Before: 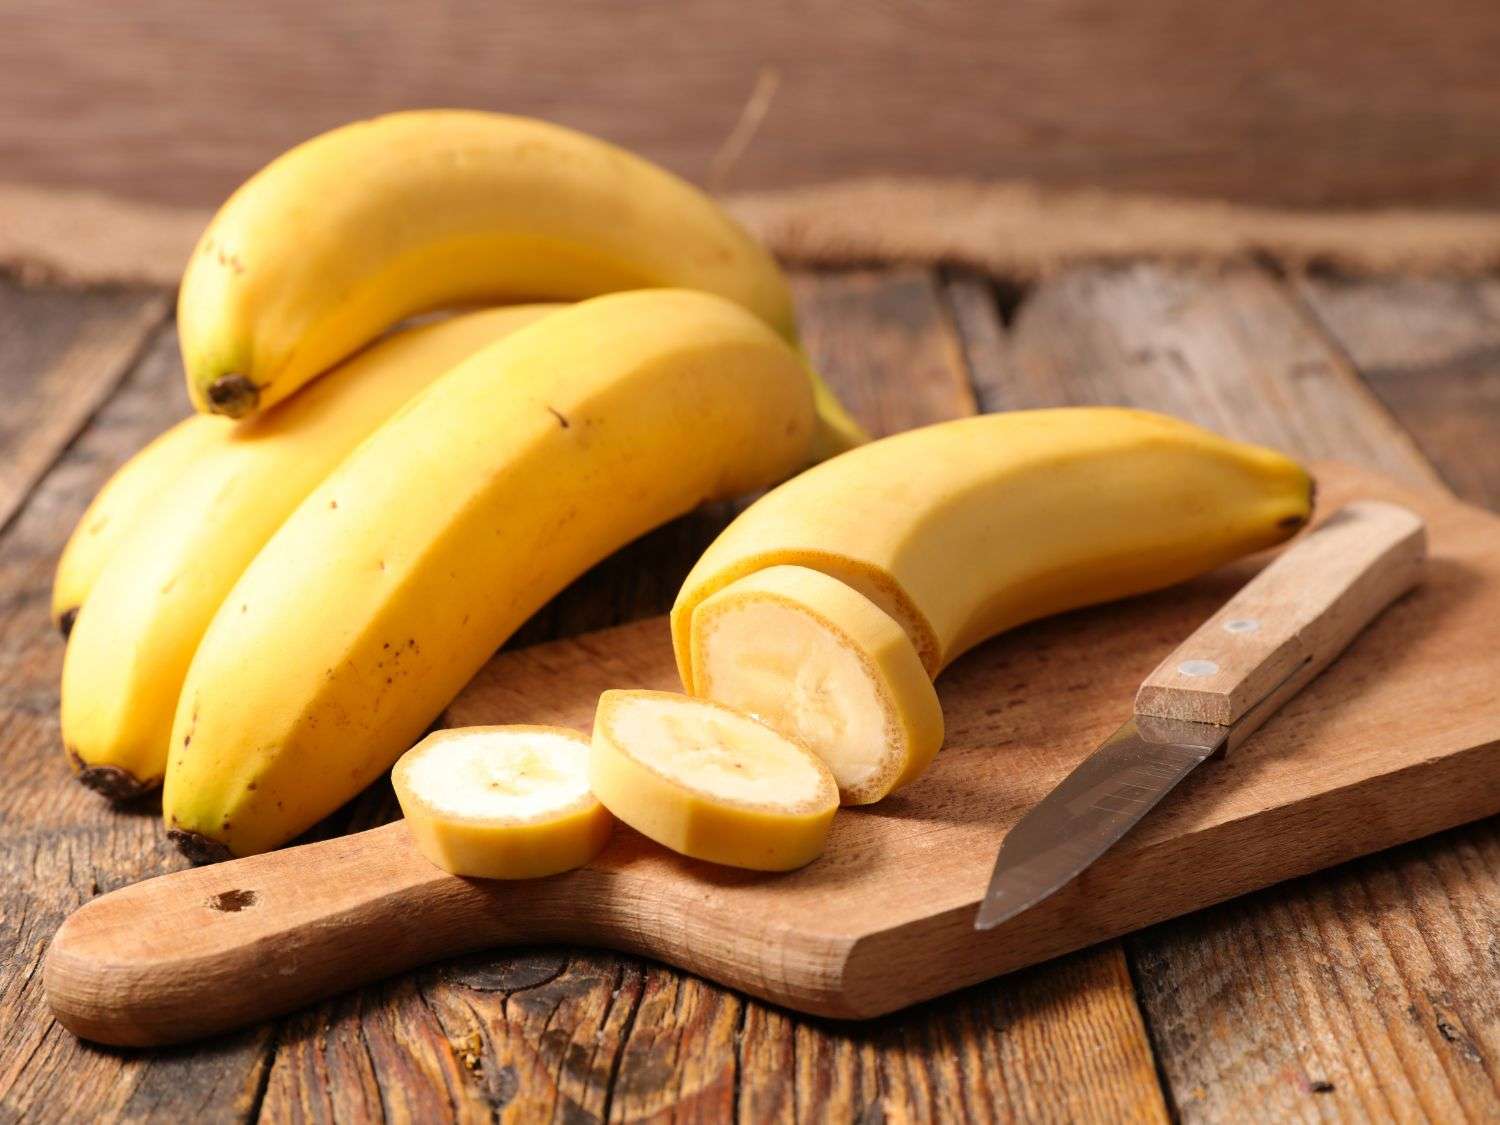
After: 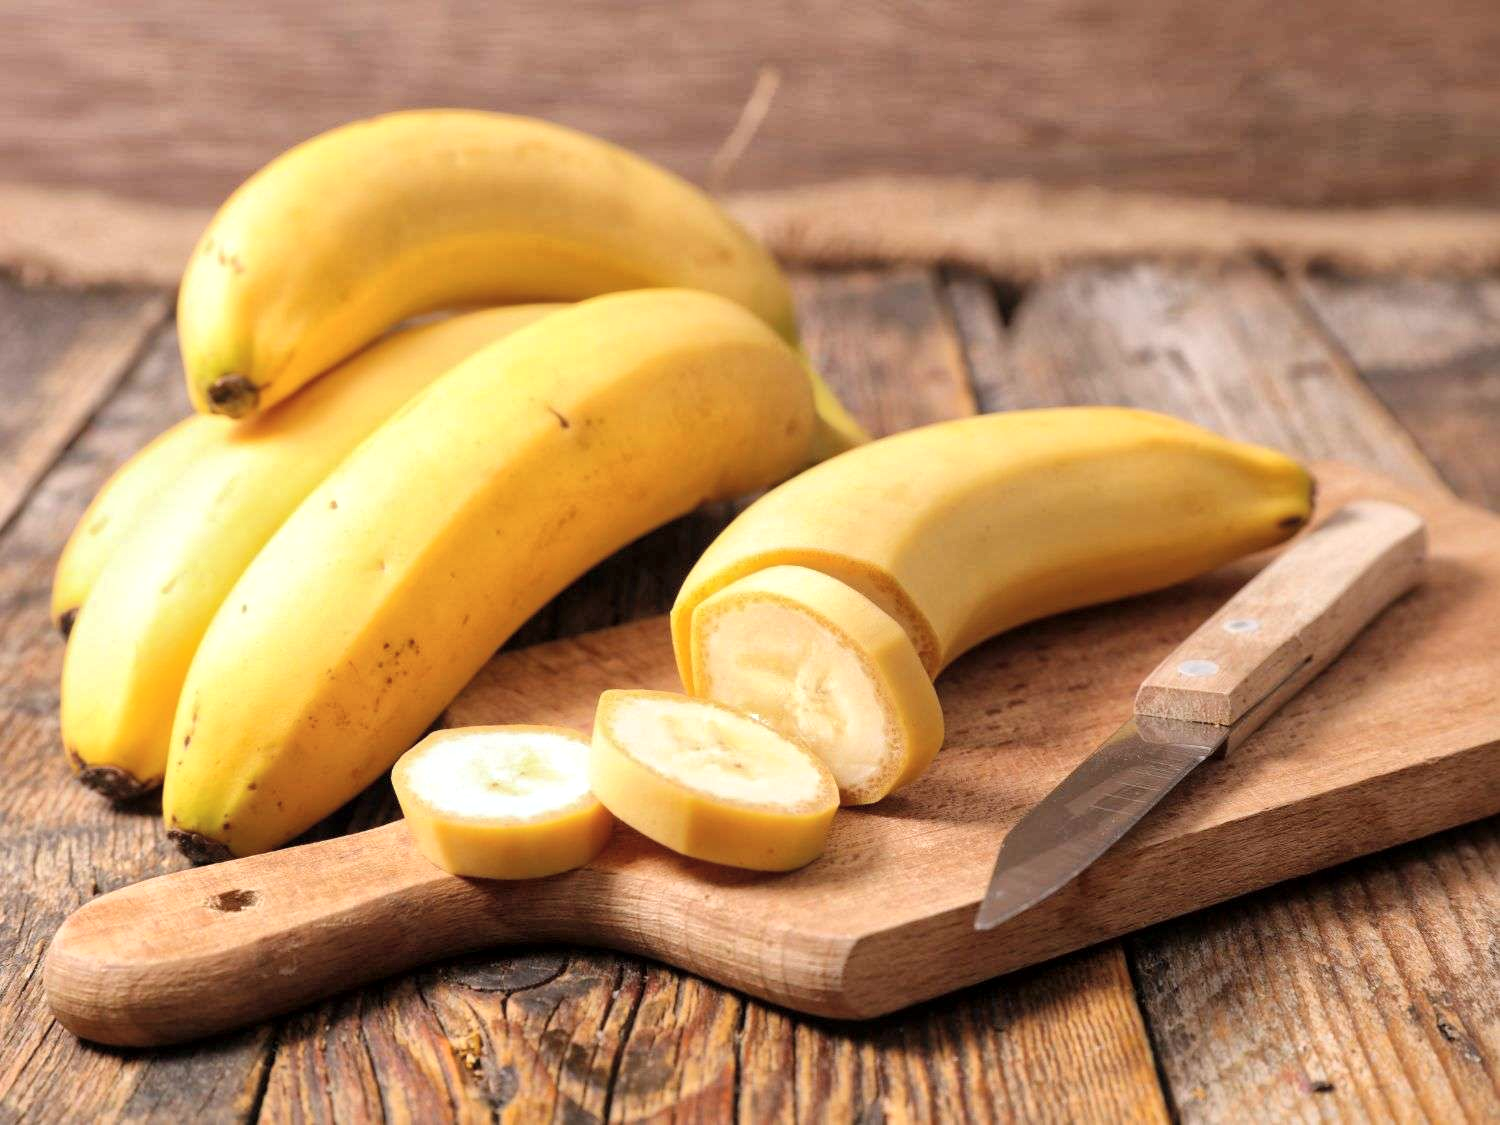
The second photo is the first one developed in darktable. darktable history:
white balance: red 0.98, blue 1.034
global tonemap: drago (1, 100), detail 1
